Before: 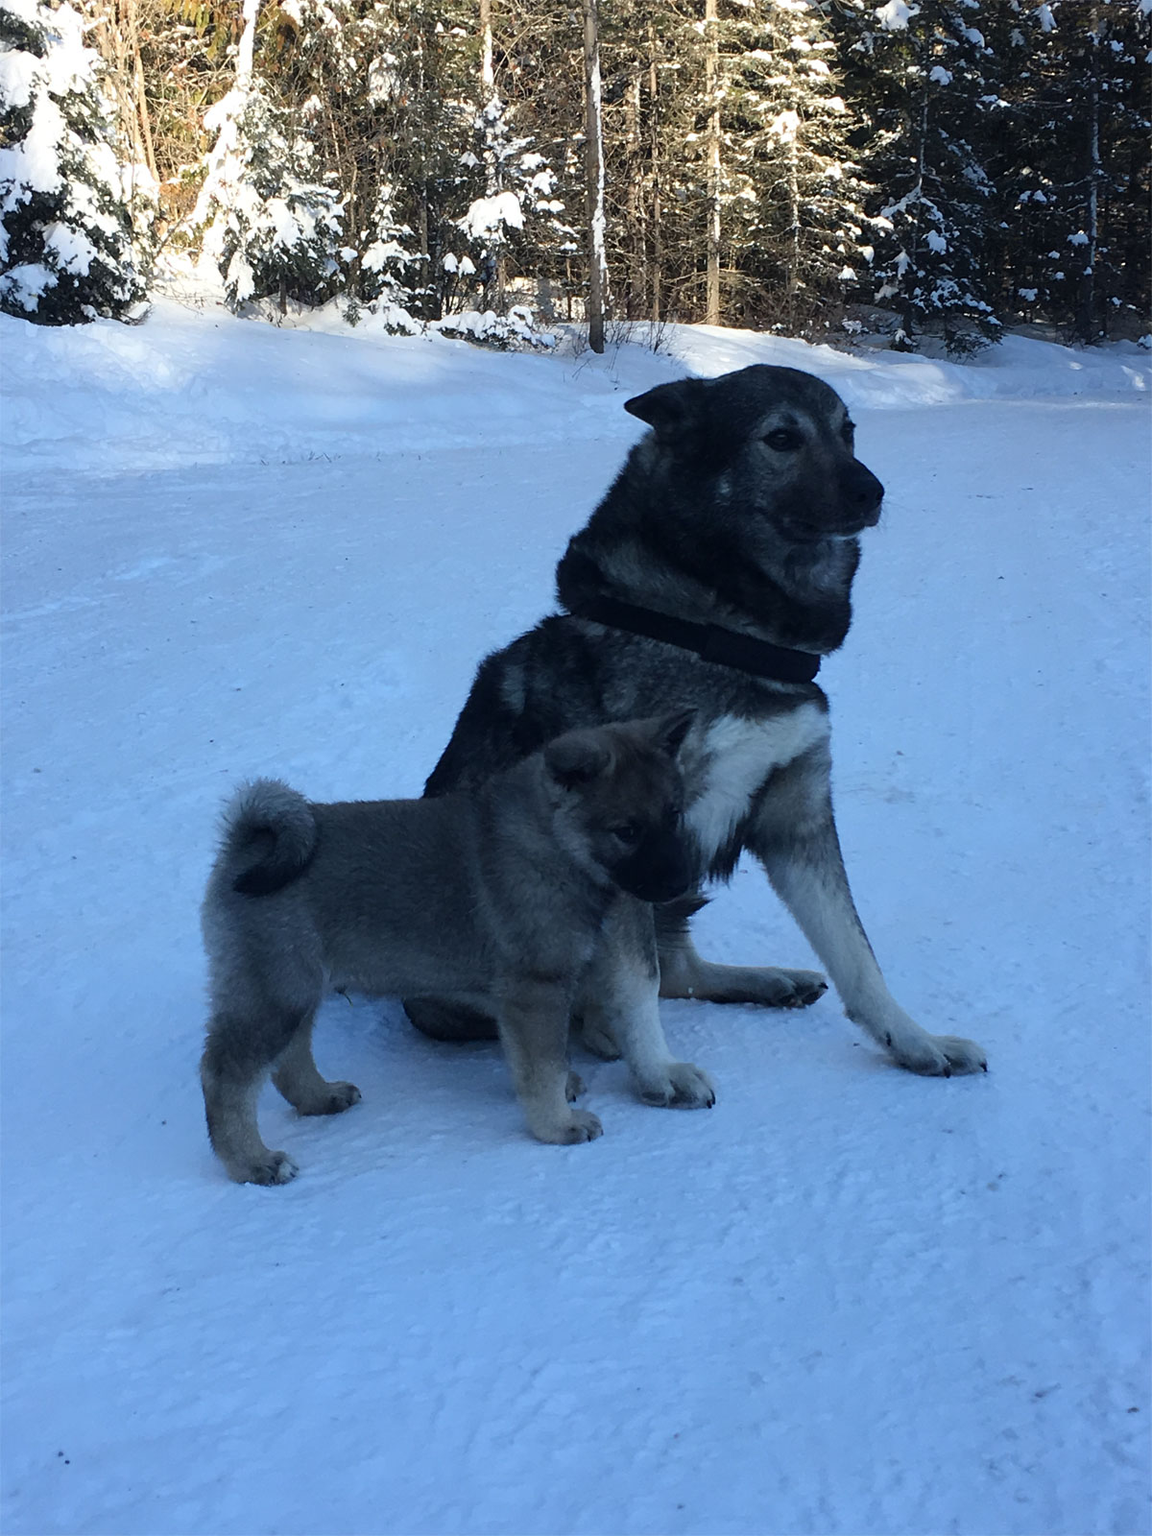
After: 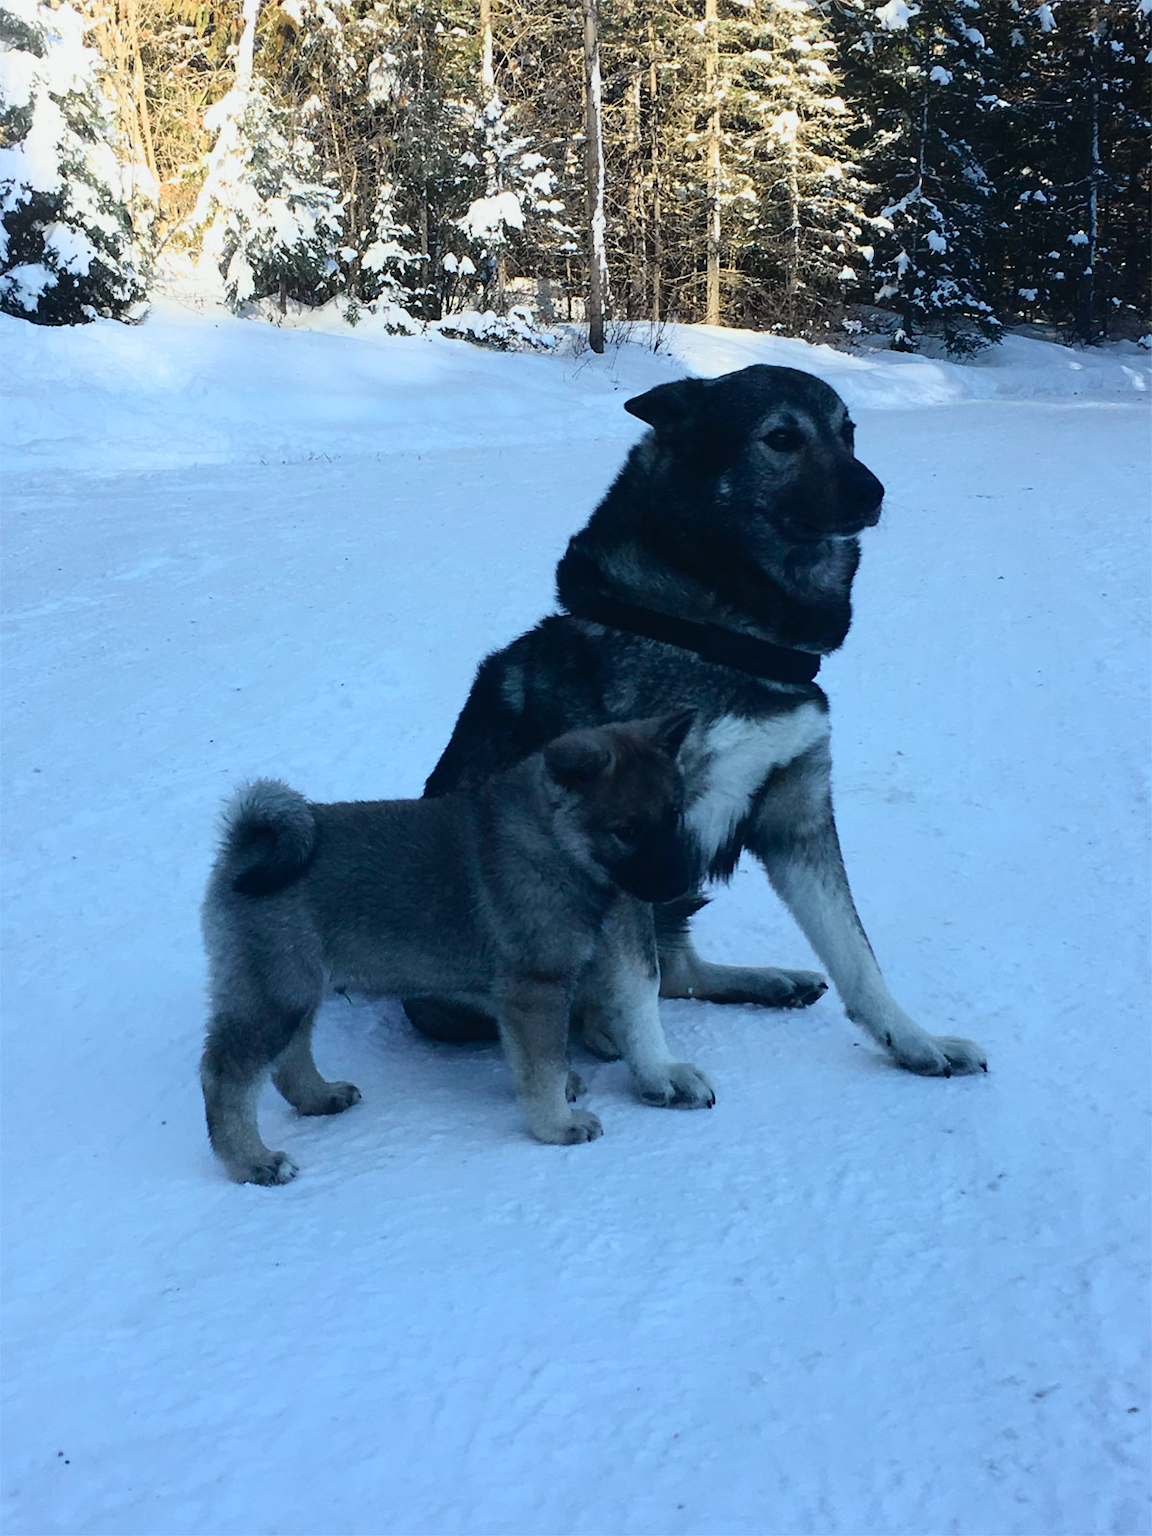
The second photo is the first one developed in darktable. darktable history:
white balance: emerald 1
bloom: size 13.65%, threshold 98.39%, strength 4.82%
tone curve: curves: ch0 [(0, 0.022) (0.114, 0.096) (0.282, 0.299) (0.456, 0.51) (0.613, 0.693) (0.786, 0.843) (0.999, 0.949)]; ch1 [(0, 0) (0.384, 0.365) (0.463, 0.447) (0.486, 0.474) (0.503, 0.5) (0.535, 0.522) (0.555, 0.546) (0.593, 0.599) (0.755, 0.793) (1, 1)]; ch2 [(0, 0) (0.369, 0.375) (0.449, 0.434) (0.501, 0.5) (0.528, 0.517) (0.561, 0.57) (0.612, 0.631) (0.668, 0.659) (1, 1)], color space Lab, independent channels, preserve colors none
